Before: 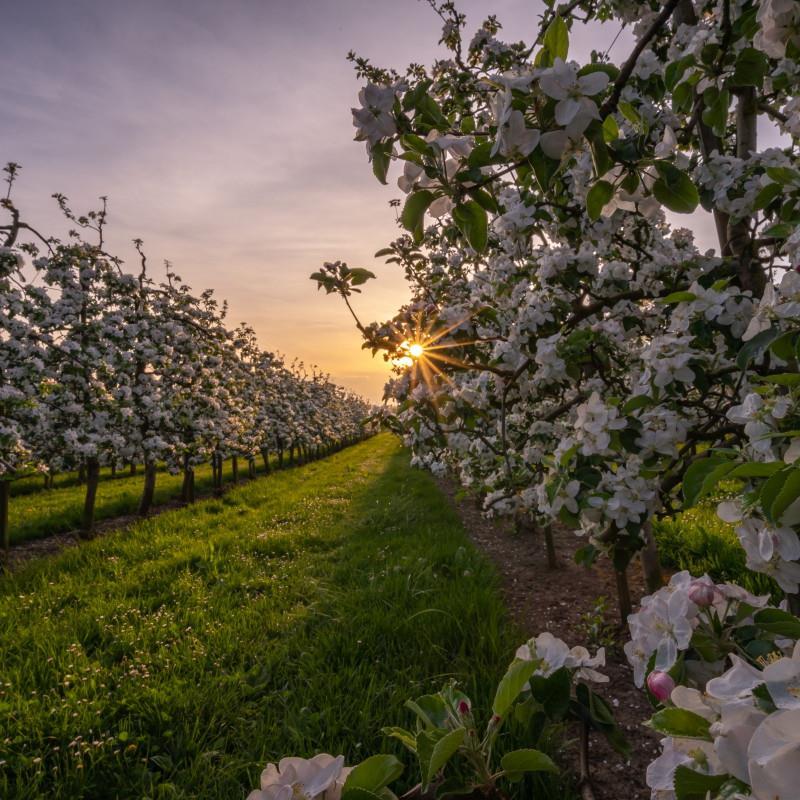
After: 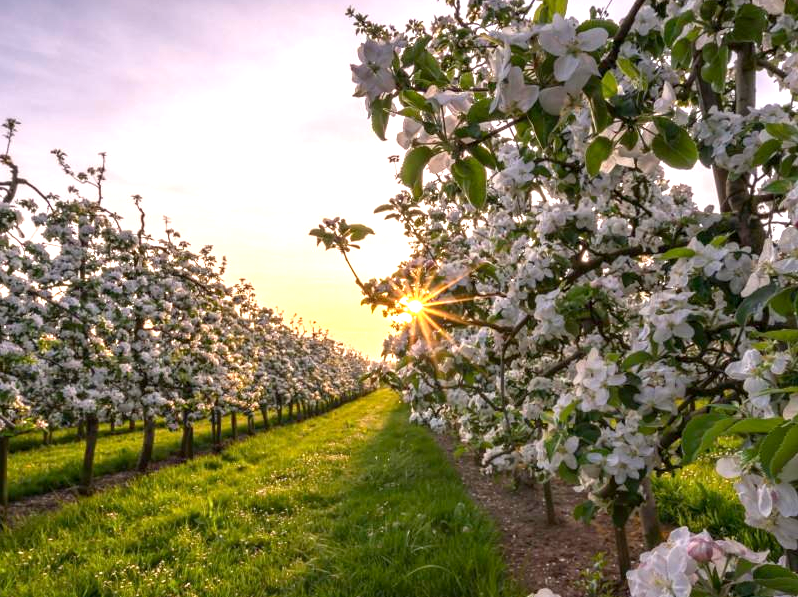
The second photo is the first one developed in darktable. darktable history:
crop: left 0.21%, top 5.512%, bottom 19.807%
exposure: black level correction 0.001, exposure 1.306 EV, compensate highlight preservation false
